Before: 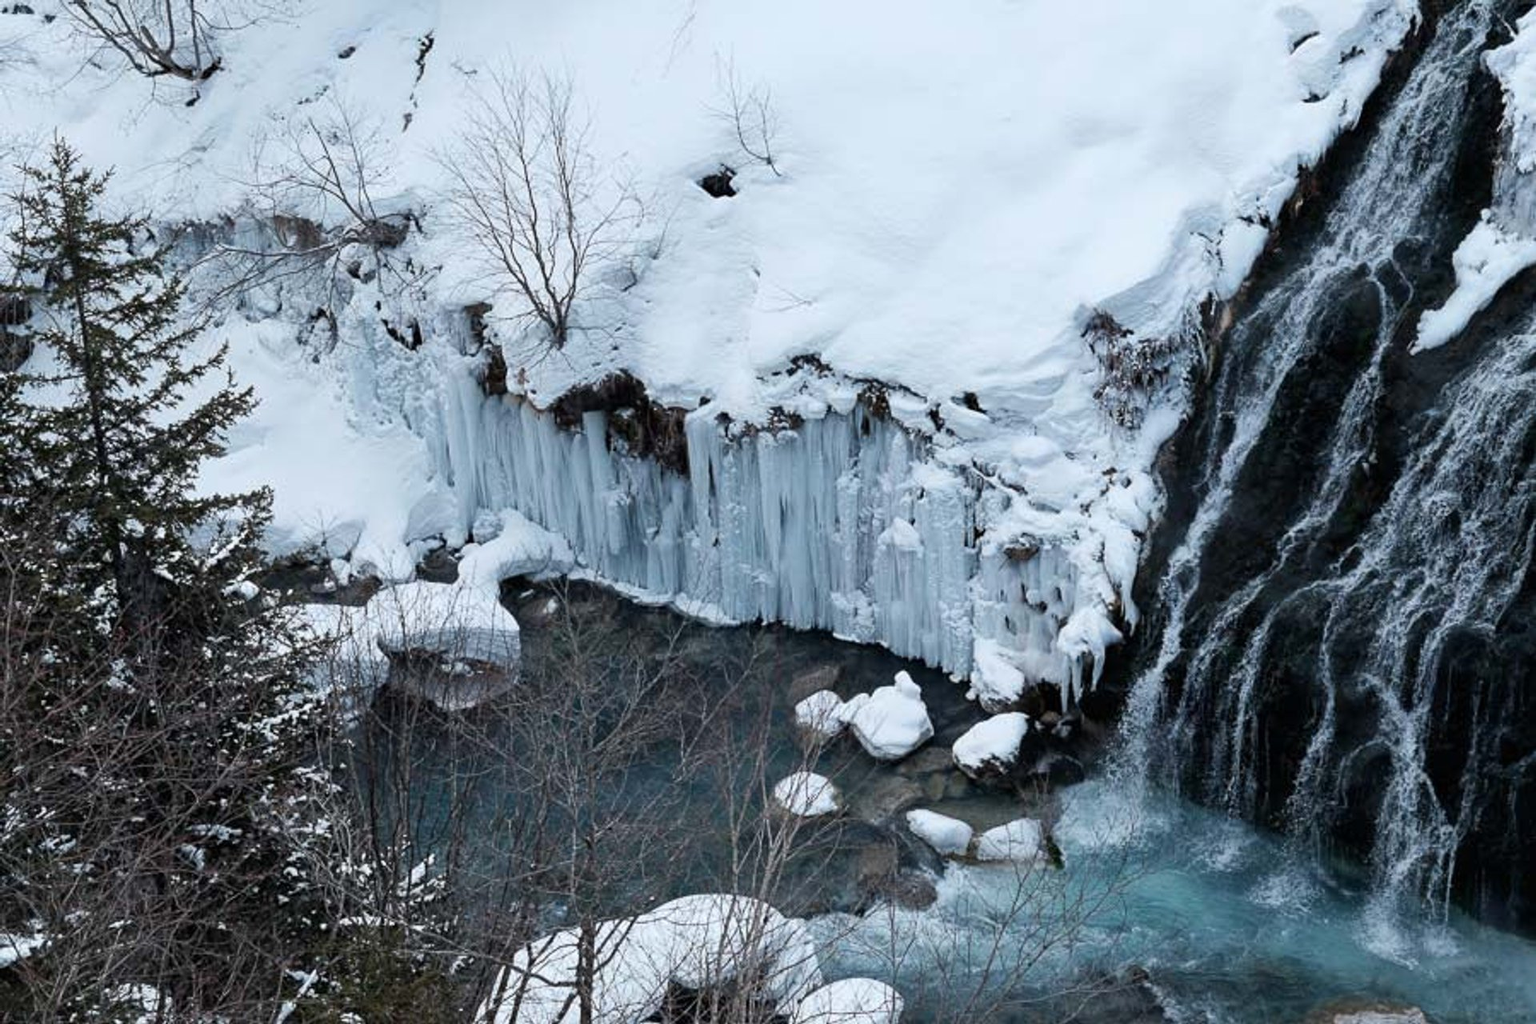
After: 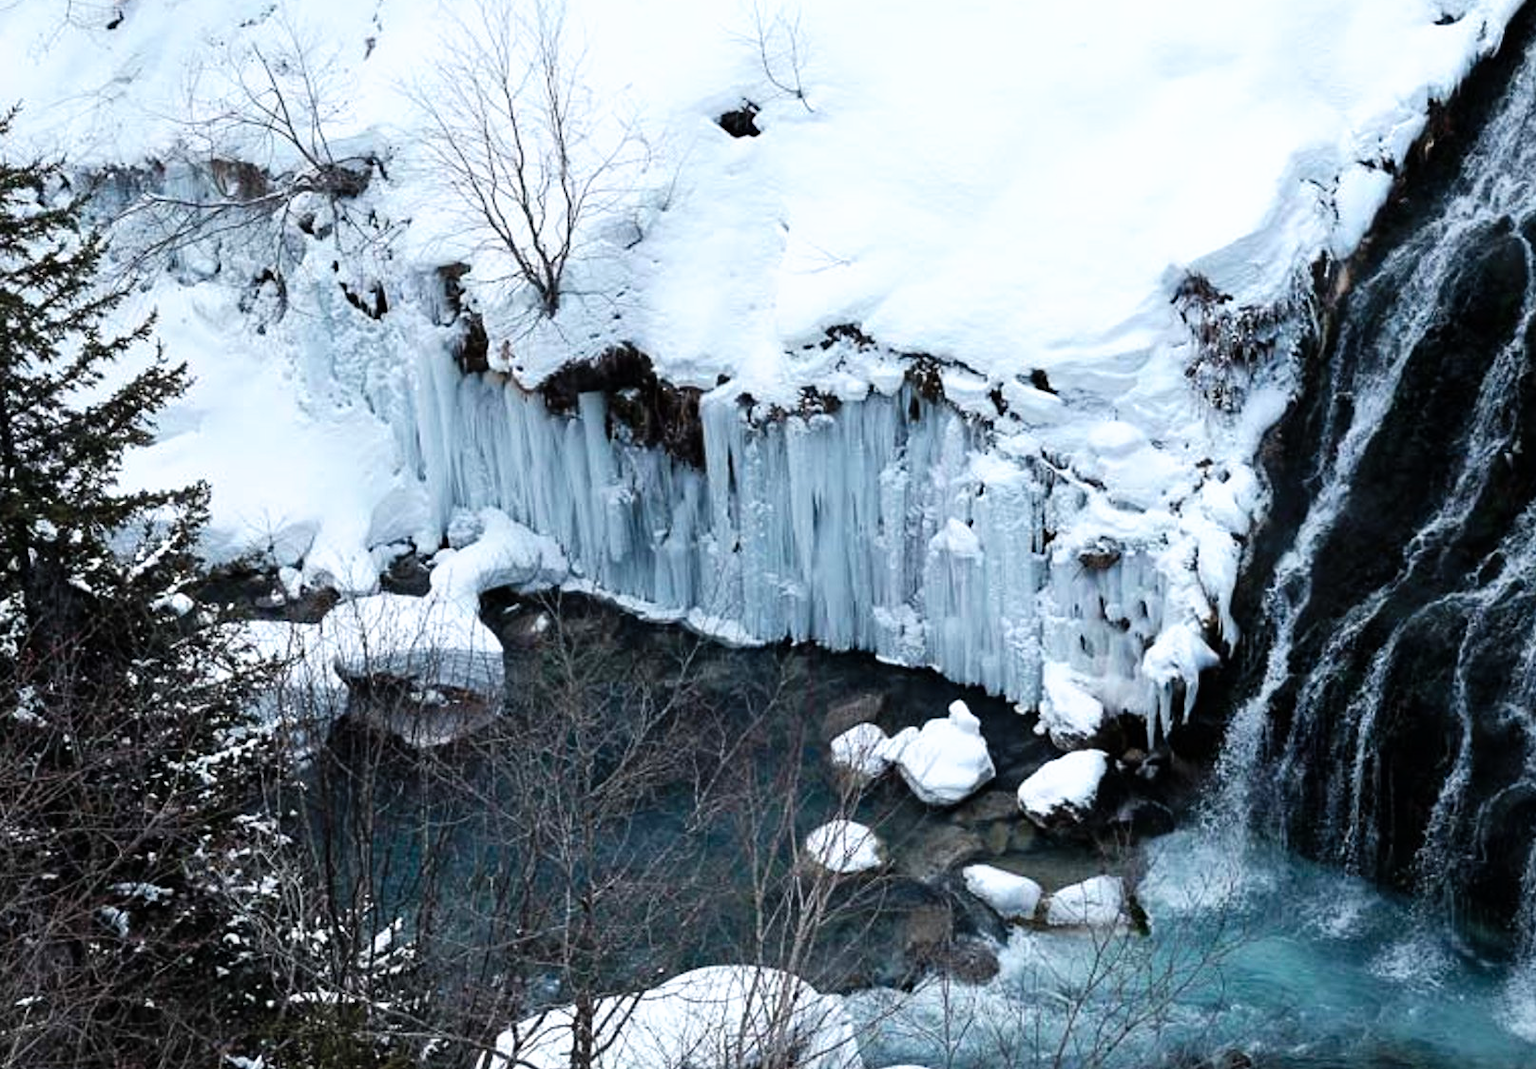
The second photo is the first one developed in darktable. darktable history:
tone equalizer: on, module defaults
crop: left 6.284%, top 7.985%, right 9.532%, bottom 4.088%
shadows and highlights: radius 91.95, shadows -13.51, white point adjustment 0.245, highlights 32.38, compress 48.25%, soften with gaussian
tone curve: curves: ch0 [(0, 0) (0.003, 0.002) (0.011, 0.006) (0.025, 0.014) (0.044, 0.025) (0.069, 0.039) (0.1, 0.056) (0.136, 0.086) (0.177, 0.129) (0.224, 0.183) (0.277, 0.247) (0.335, 0.318) (0.399, 0.395) (0.468, 0.48) (0.543, 0.571) (0.623, 0.668) (0.709, 0.773) (0.801, 0.873) (0.898, 0.978) (1, 1)], preserve colors none
